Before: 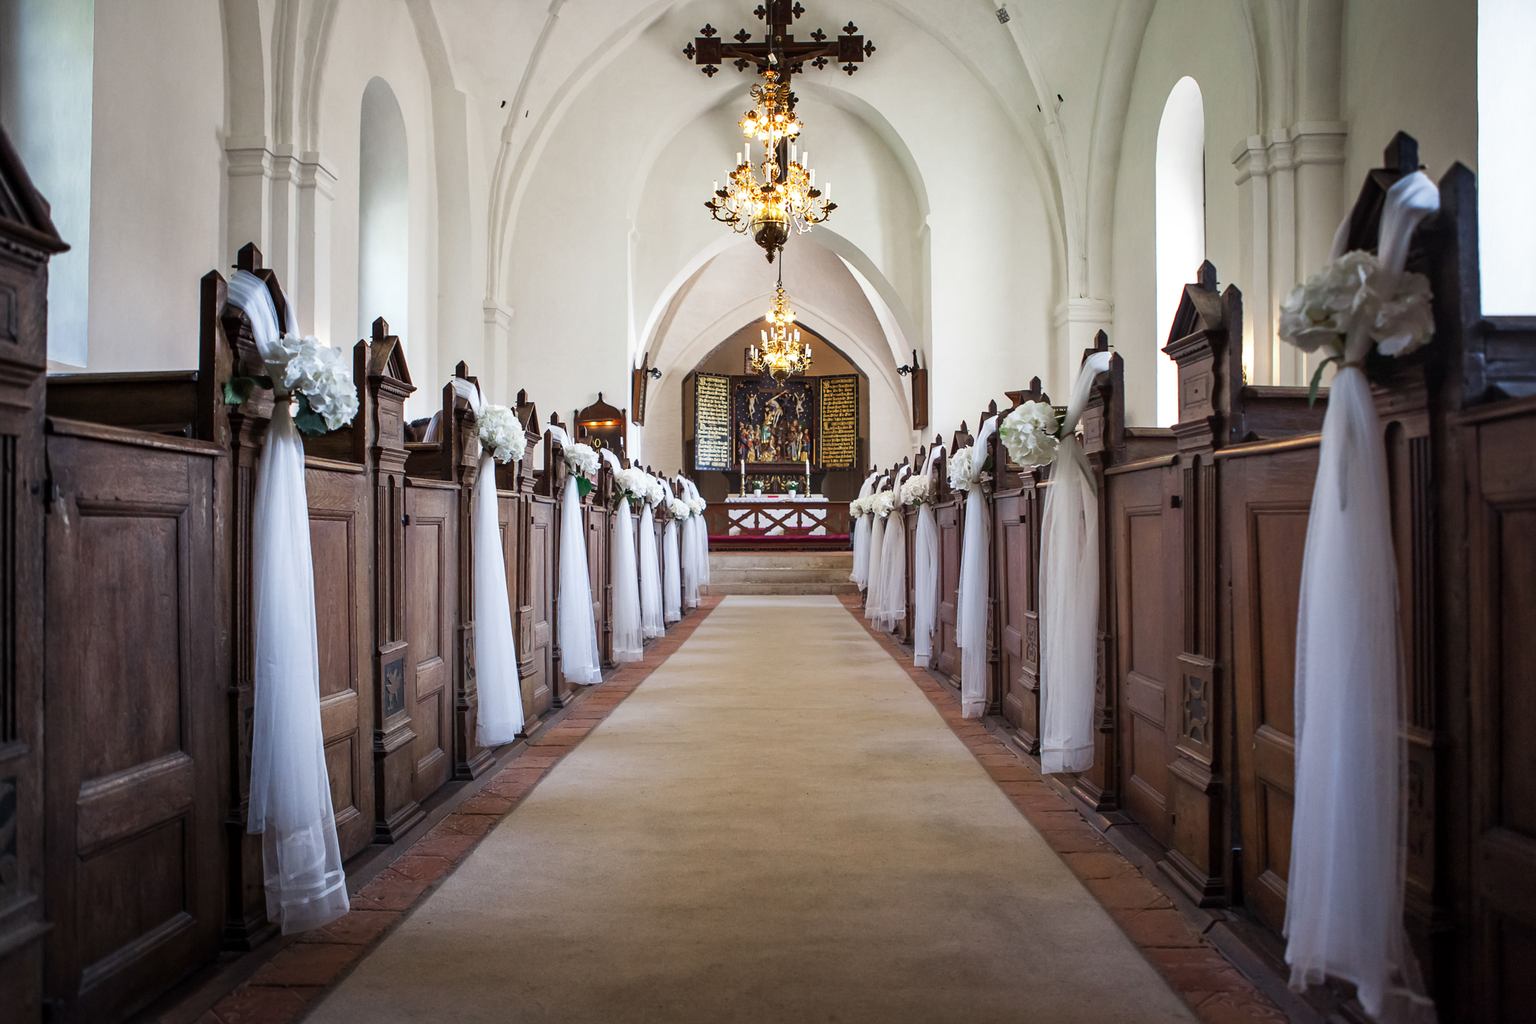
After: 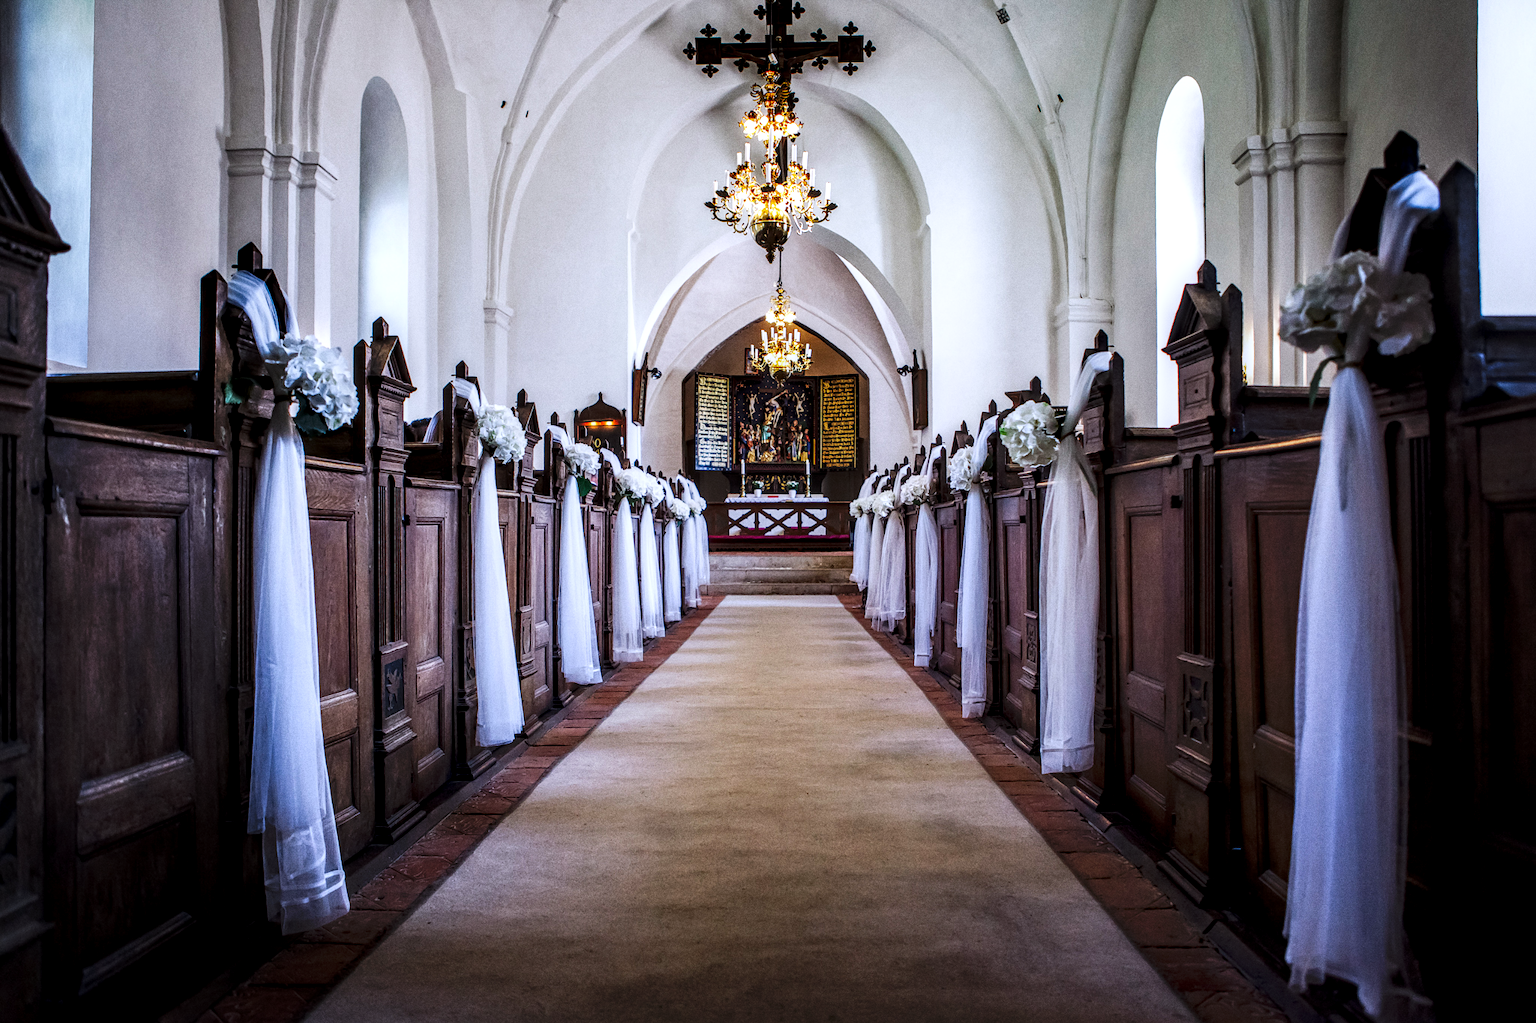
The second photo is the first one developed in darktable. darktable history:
white balance: red 0.967, blue 1.119, emerald 0.756
local contrast: highlights 25%, detail 150%
tone curve: curves: ch0 [(0, 0) (0.003, 0) (0.011, 0) (0.025, 0) (0.044, 0.006) (0.069, 0.024) (0.1, 0.038) (0.136, 0.052) (0.177, 0.08) (0.224, 0.112) (0.277, 0.145) (0.335, 0.206) (0.399, 0.284) (0.468, 0.372) (0.543, 0.477) (0.623, 0.593) (0.709, 0.717) (0.801, 0.815) (0.898, 0.92) (1, 1)], preserve colors none
grain: coarseness 0.09 ISO
